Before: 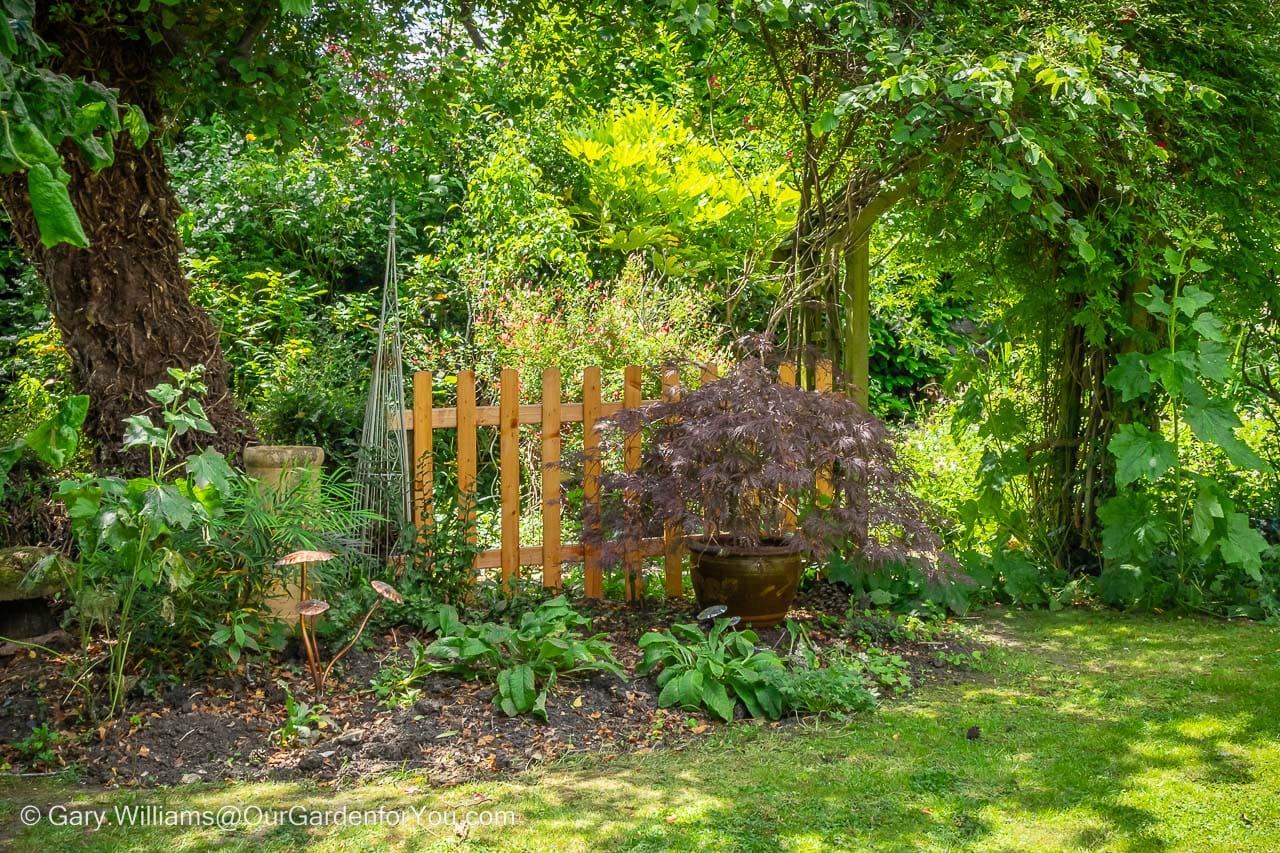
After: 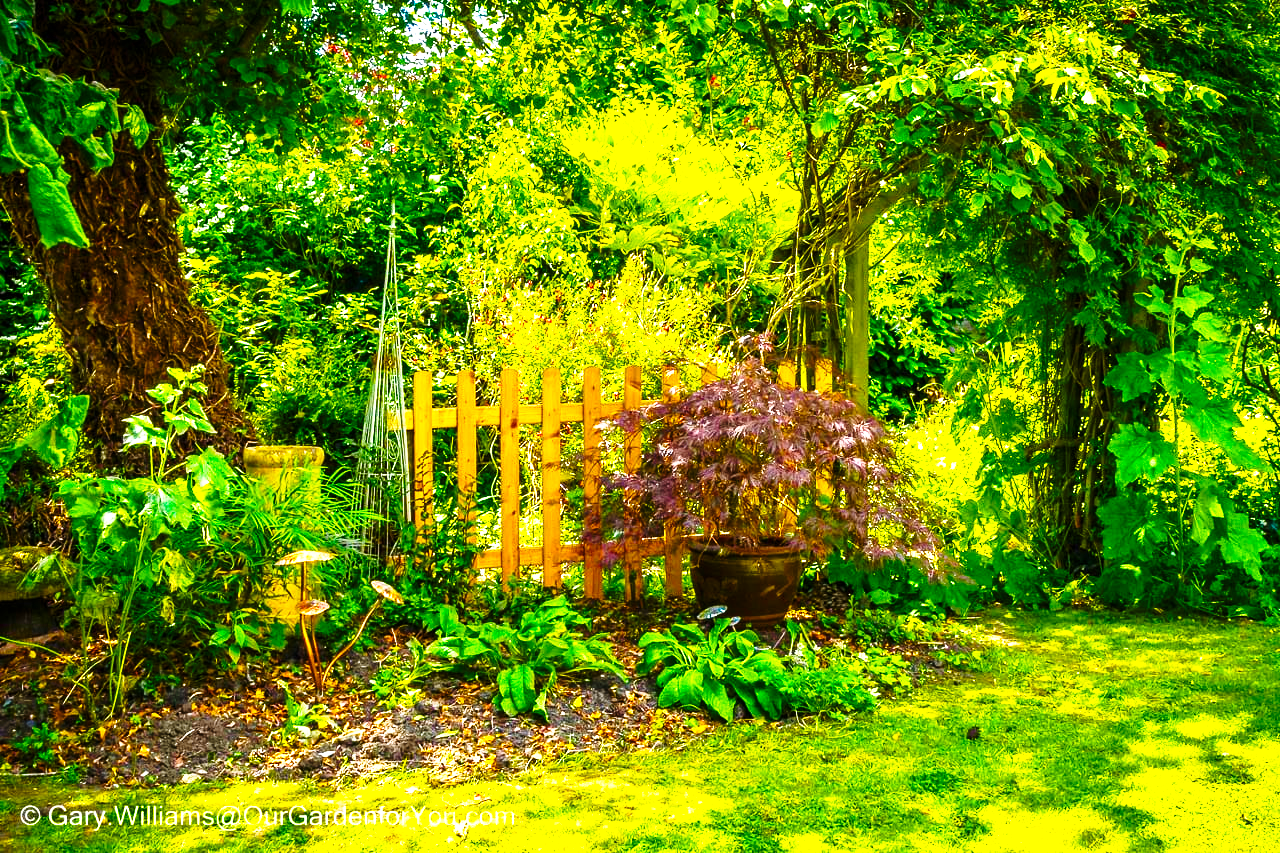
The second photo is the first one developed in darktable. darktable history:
base curve: curves: ch0 [(0, 0) (0.026, 0.03) (0.109, 0.232) (0.351, 0.748) (0.669, 0.968) (1, 1)], preserve colors none
color balance rgb: linear chroma grading › shadows -40%, linear chroma grading › highlights 40%, linear chroma grading › global chroma 45%, linear chroma grading › mid-tones -30%, perceptual saturation grading › global saturation 55%, perceptual saturation grading › highlights -50%, perceptual saturation grading › mid-tones 40%, perceptual saturation grading › shadows 30%, perceptual brilliance grading › global brilliance 20%, perceptual brilliance grading › shadows -40%, global vibrance 35%
